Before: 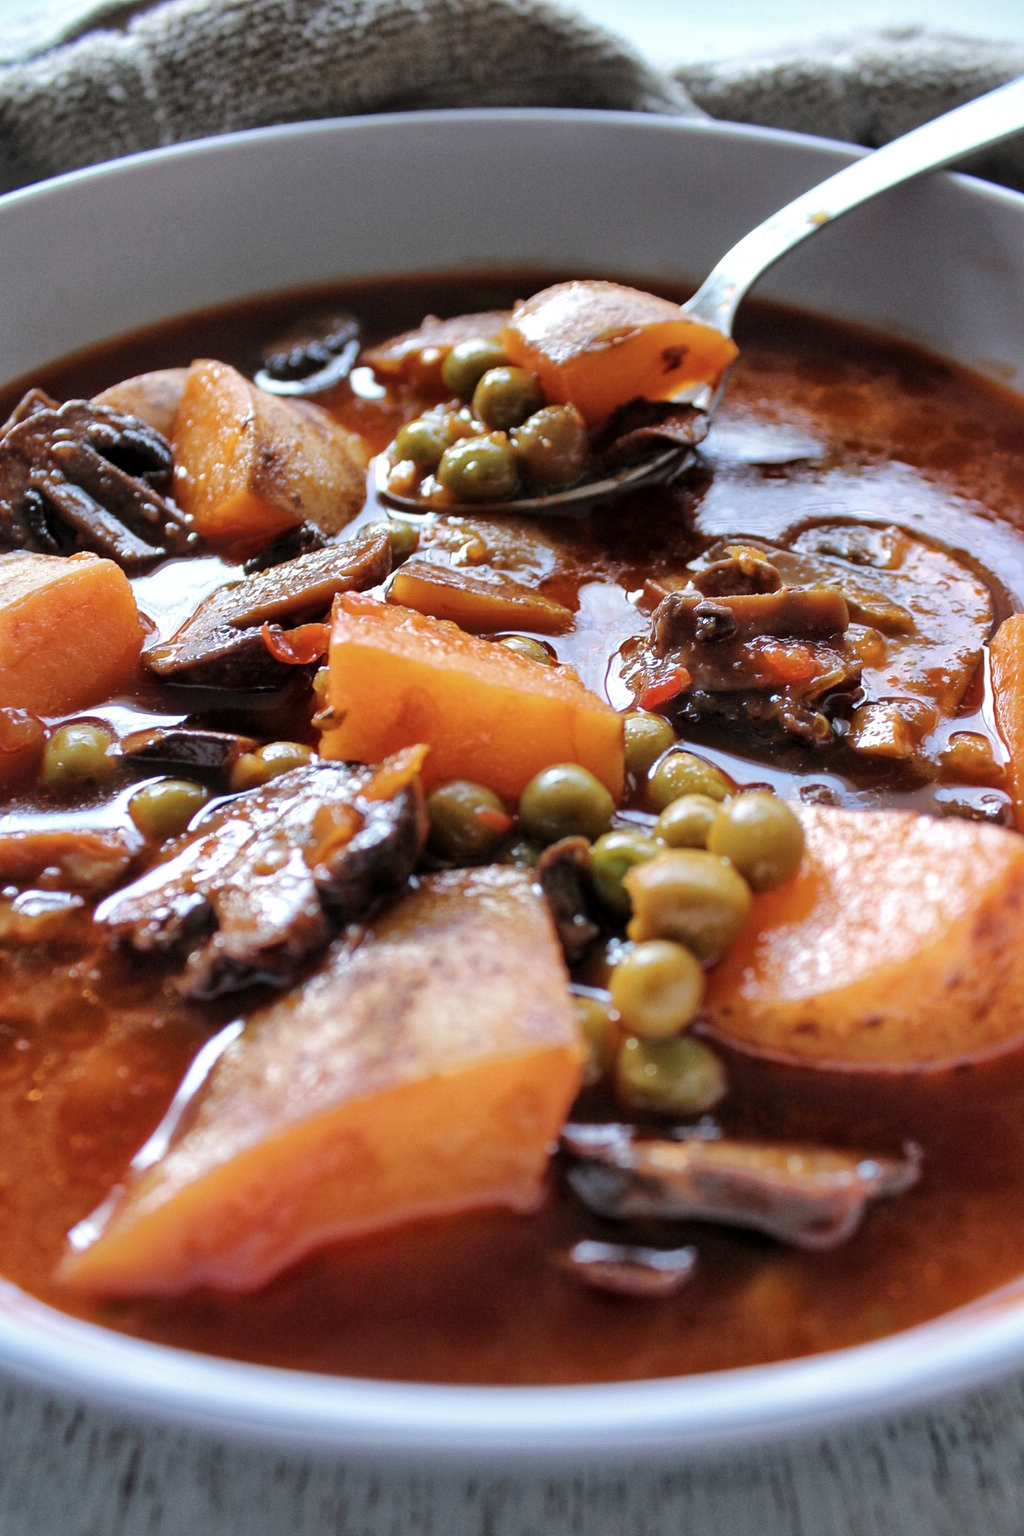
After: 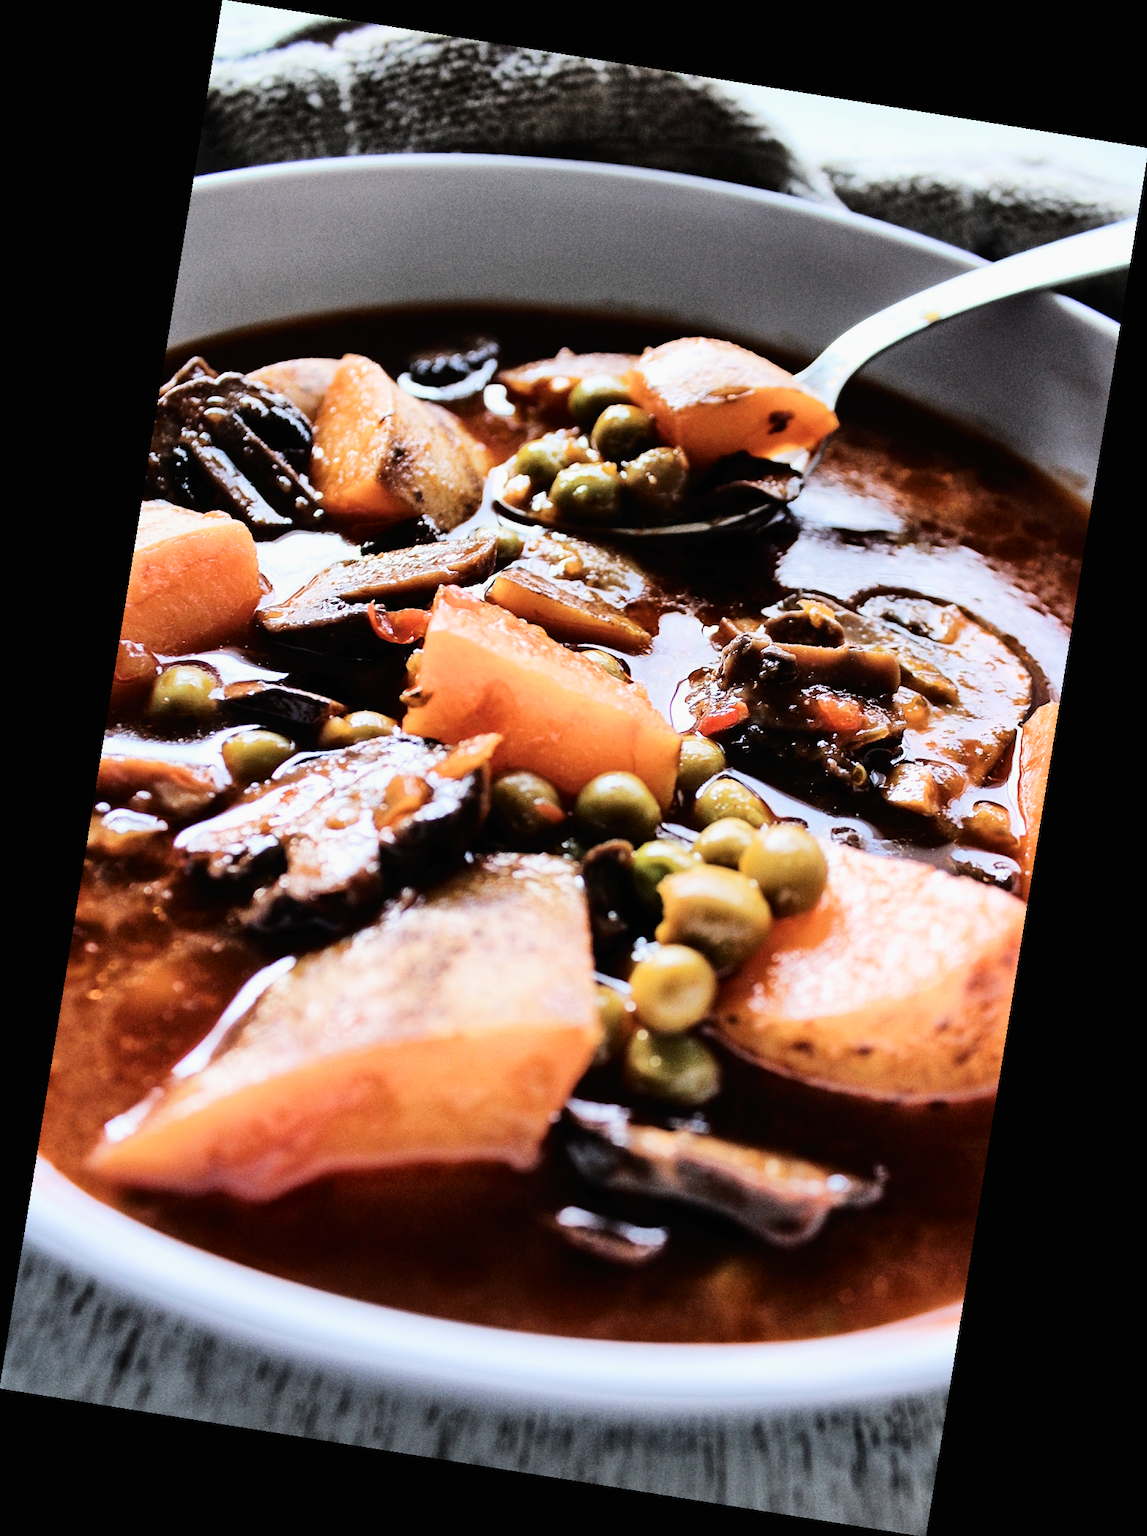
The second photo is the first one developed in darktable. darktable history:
tone equalizer: -8 EV -1.08 EV, -7 EV -1.01 EV, -6 EV -0.867 EV, -5 EV -0.578 EV, -3 EV 0.578 EV, -2 EV 0.867 EV, -1 EV 1.01 EV, +0 EV 1.08 EV, edges refinement/feathering 500, mask exposure compensation -1.57 EV, preserve details no
rotate and perspective: rotation 9.12°, automatic cropping off
filmic rgb: black relative exposure -7.5 EV, white relative exposure 5 EV, hardness 3.31, contrast 1.3, contrast in shadows safe
tone curve: curves: ch0 [(0, 0) (0.003, 0.01) (0.011, 0.015) (0.025, 0.023) (0.044, 0.037) (0.069, 0.055) (0.1, 0.08) (0.136, 0.114) (0.177, 0.155) (0.224, 0.201) (0.277, 0.254) (0.335, 0.319) (0.399, 0.387) (0.468, 0.459) (0.543, 0.544) (0.623, 0.634) (0.709, 0.731) (0.801, 0.827) (0.898, 0.921) (1, 1)], color space Lab, independent channels, preserve colors none
